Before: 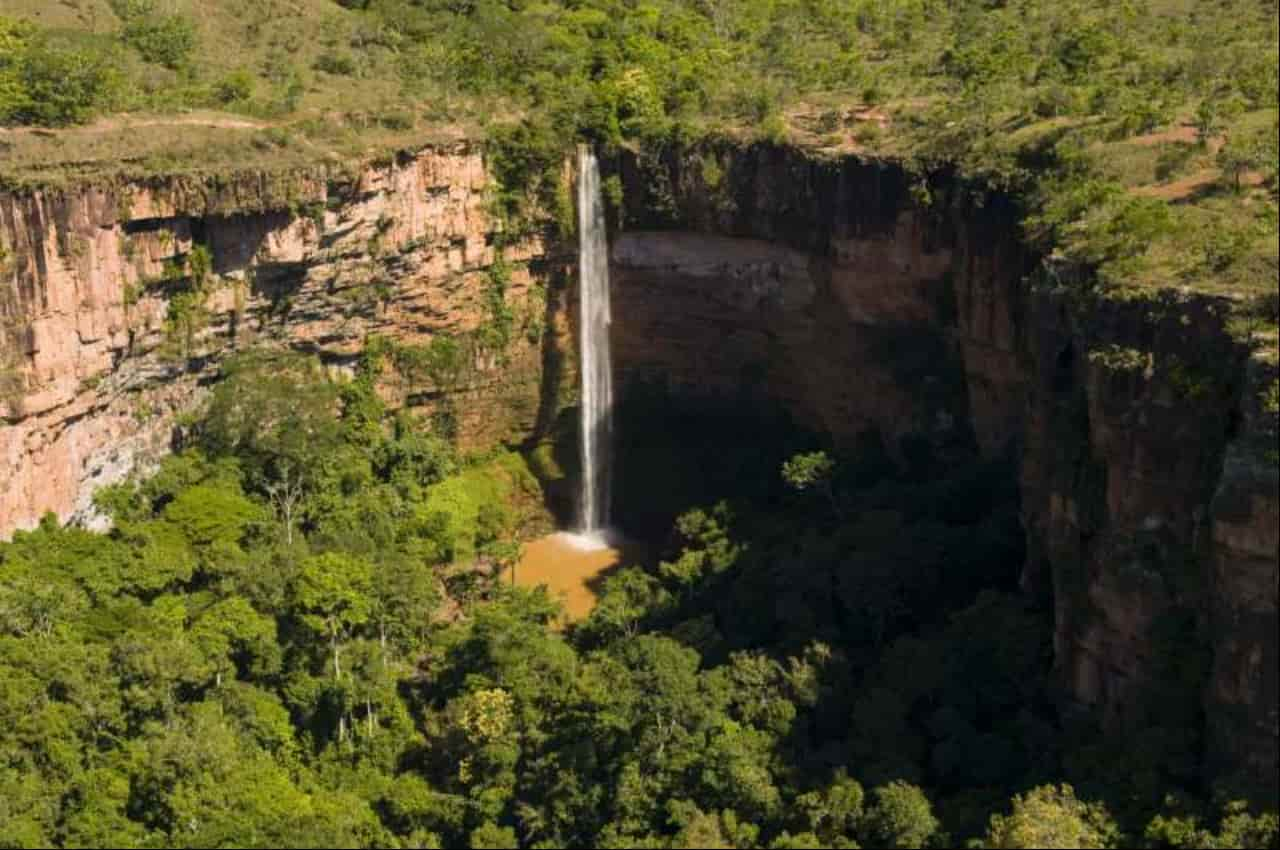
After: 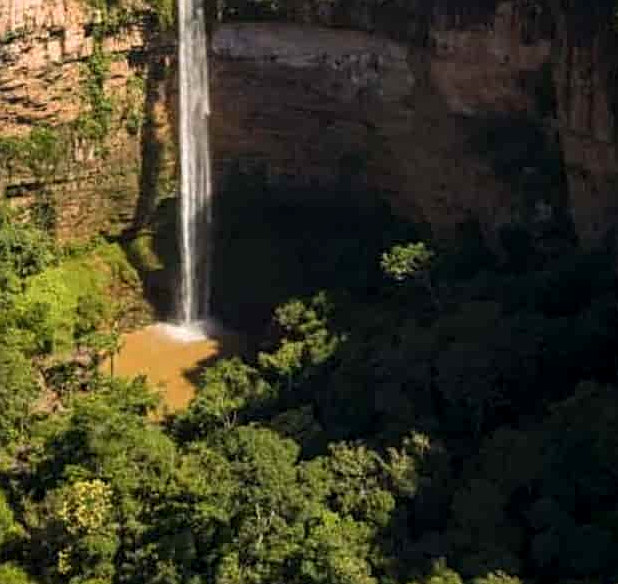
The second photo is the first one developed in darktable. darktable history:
local contrast: on, module defaults
crop: left 31.379%, top 24.658%, right 20.326%, bottom 6.628%
sharpen: on, module defaults
